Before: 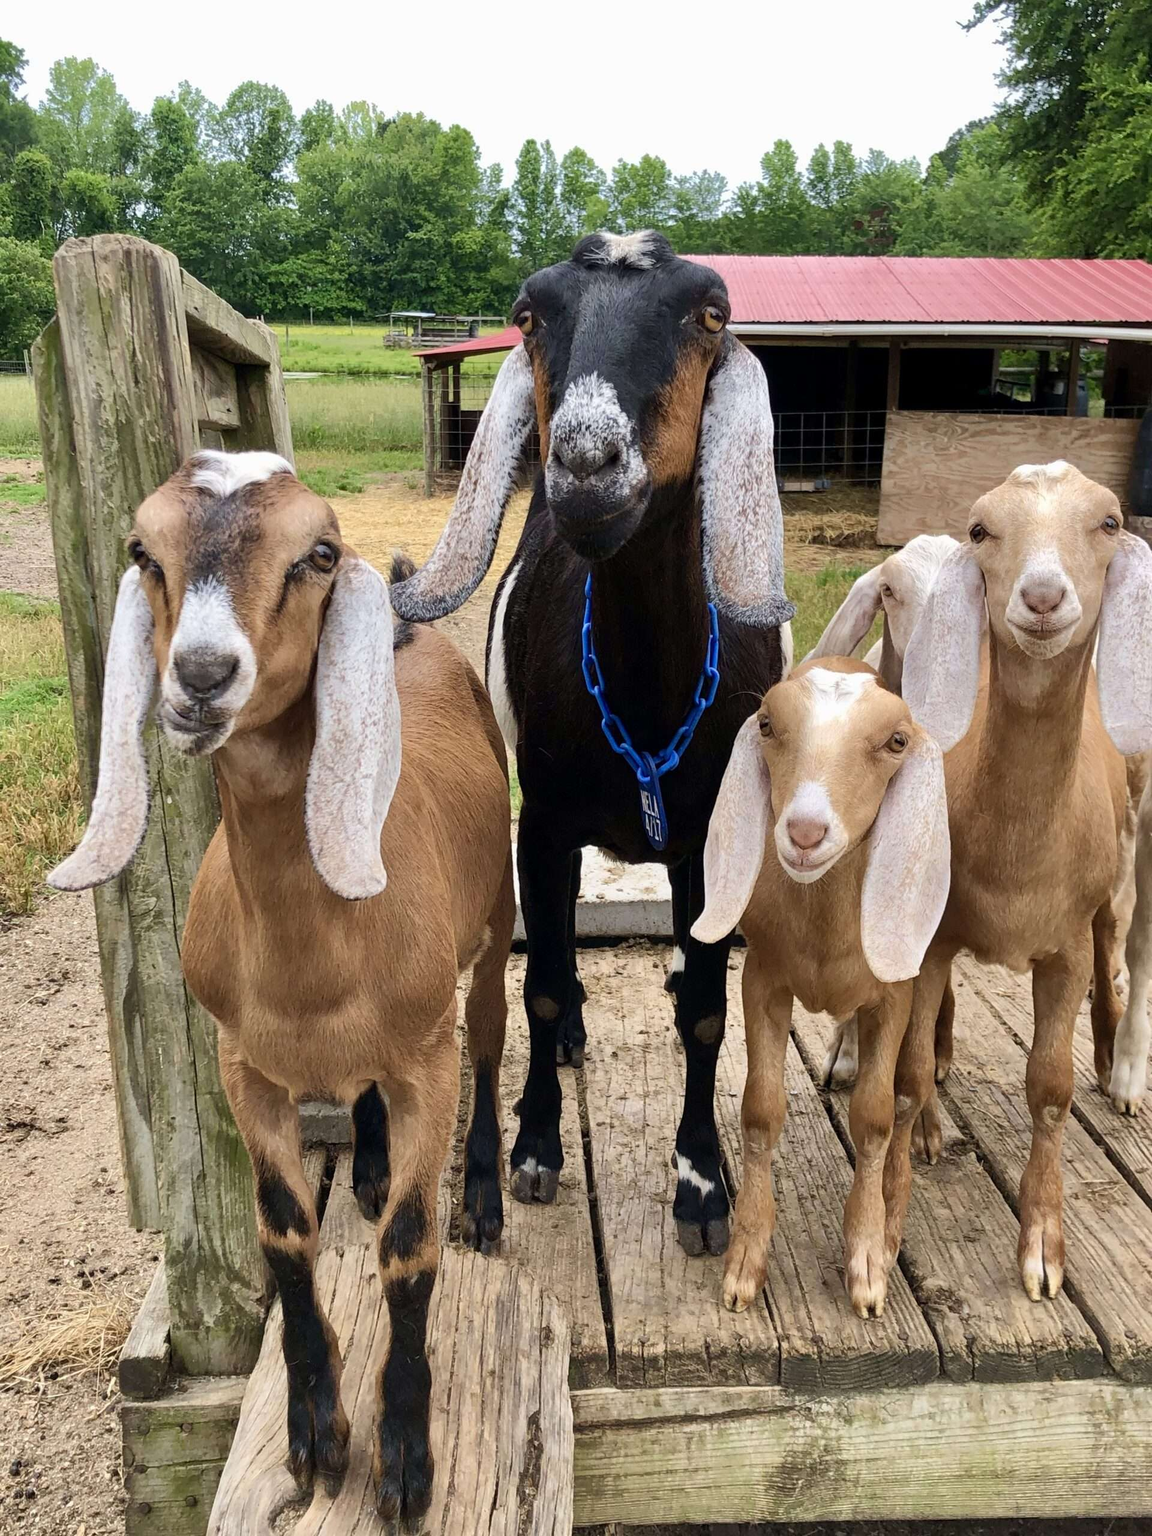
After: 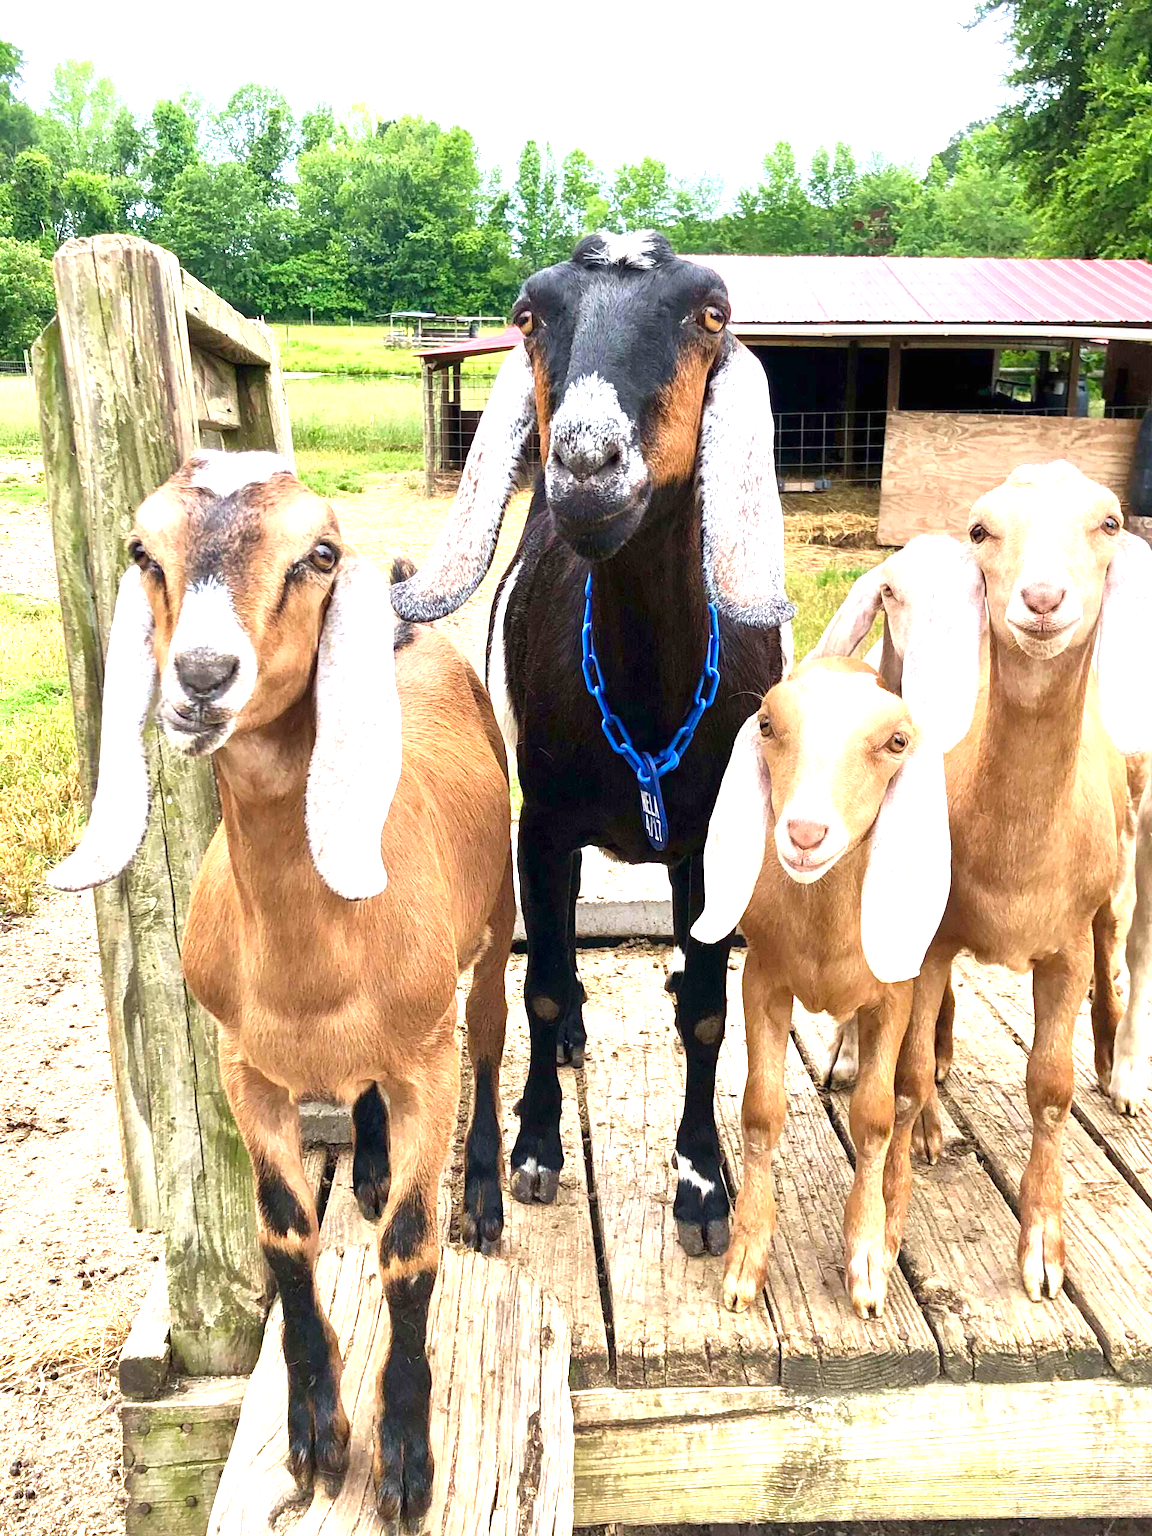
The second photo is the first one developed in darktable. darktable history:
shadows and highlights: shadows 12, white point adjustment 1.2, highlights -0.36, soften with gaussian
exposure: black level correction 0, exposure 1.45 EV, compensate exposure bias true, compensate highlight preservation false
